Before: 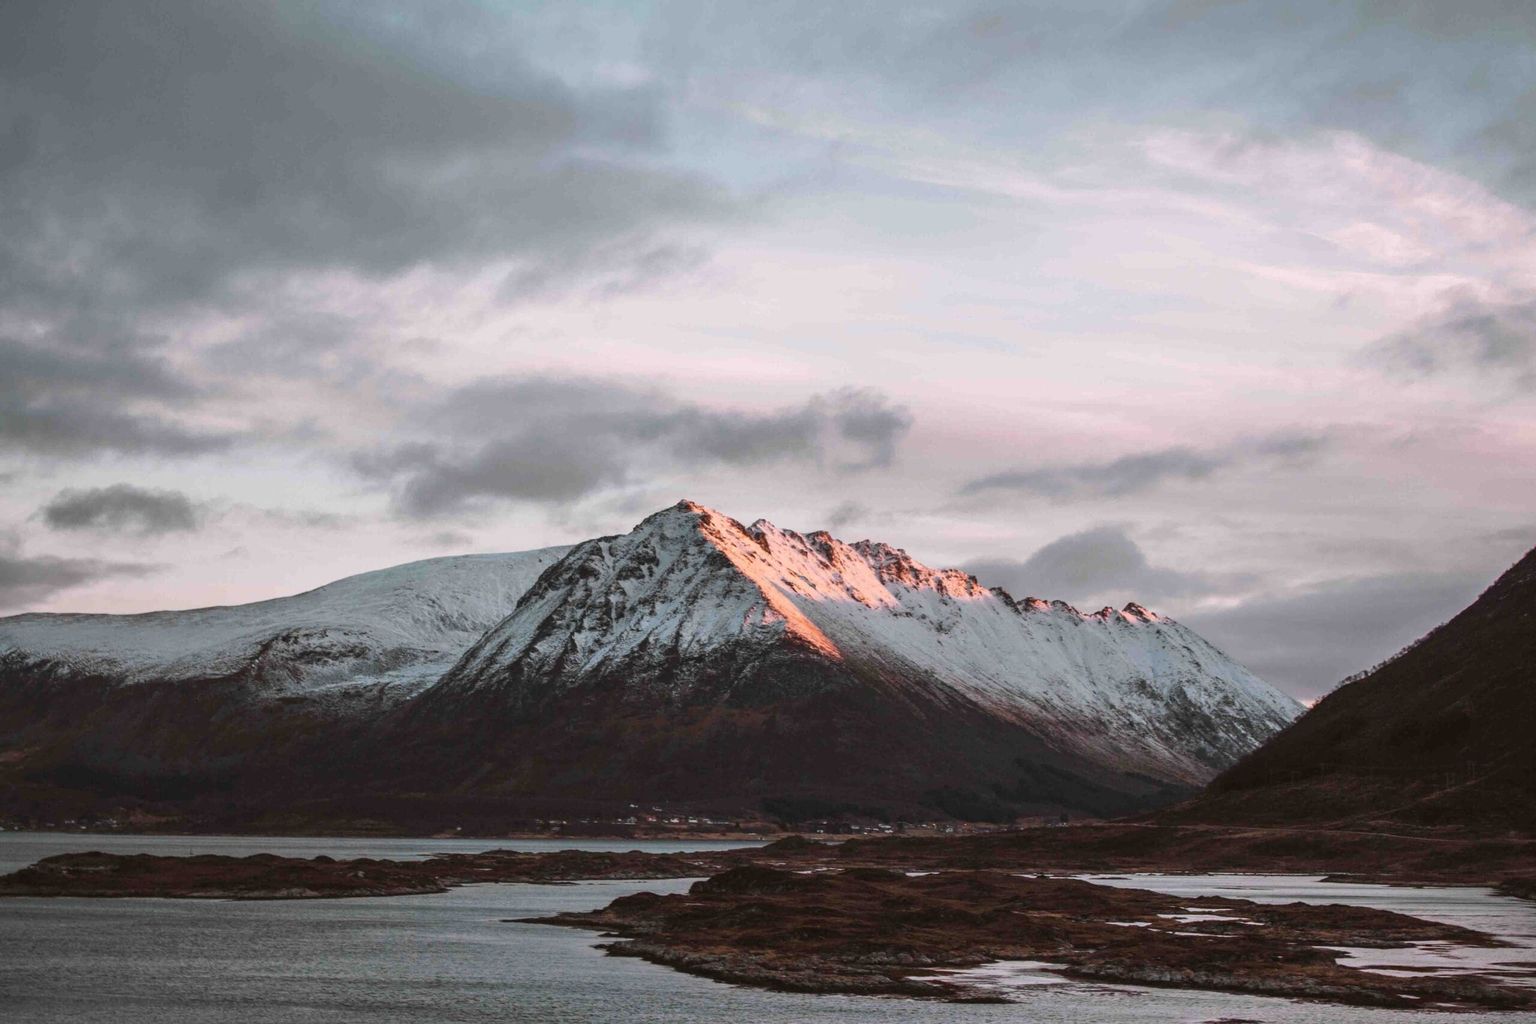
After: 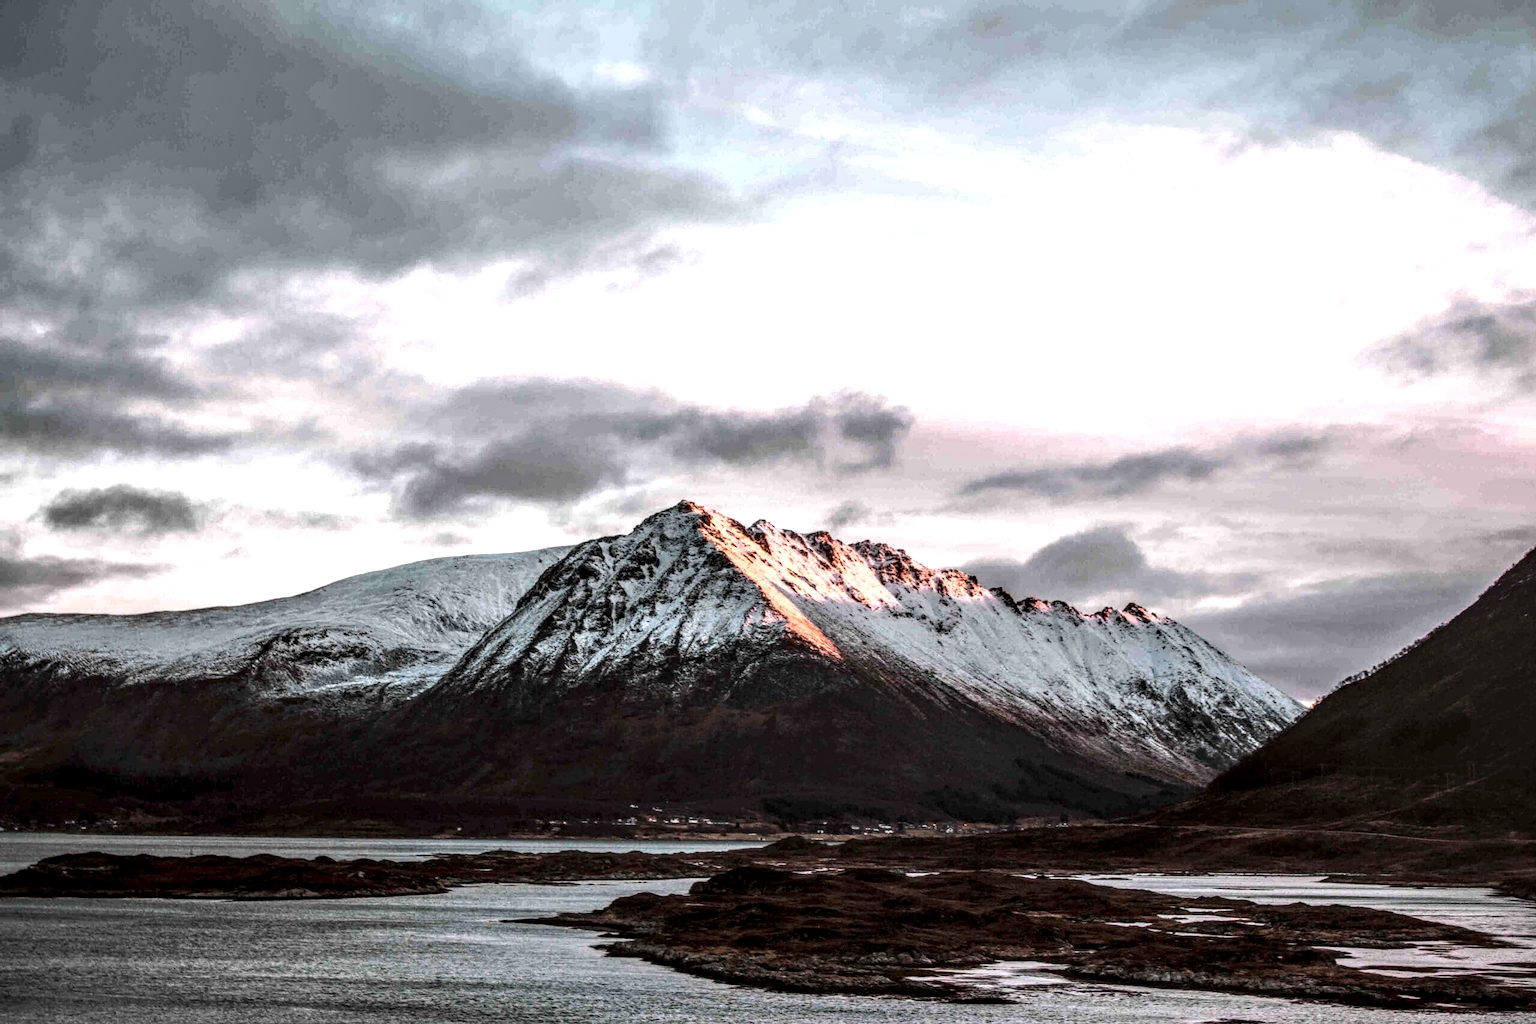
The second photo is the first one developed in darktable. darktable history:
local contrast: highlights 11%, shadows 37%, detail 183%, midtone range 0.466
tone equalizer: -8 EV -0.717 EV, -7 EV -0.716 EV, -6 EV -0.601 EV, -5 EV -0.406 EV, -3 EV 0.381 EV, -2 EV 0.6 EV, -1 EV 0.689 EV, +0 EV 0.777 EV, edges refinement/feathering 500, mask exposure compensation -1.57 EV, preserve details no
